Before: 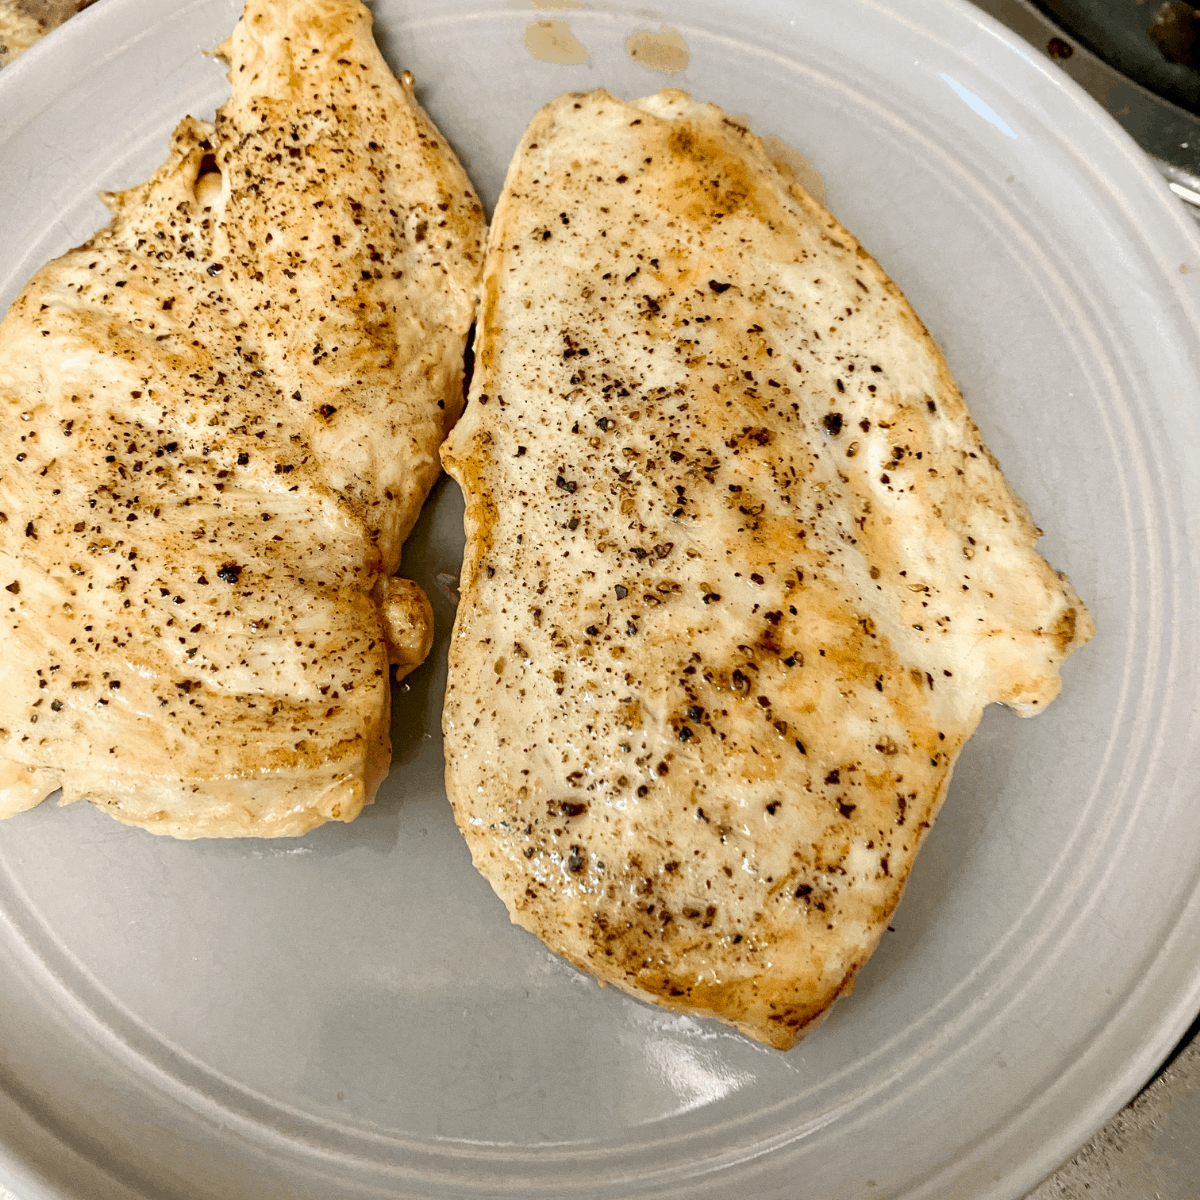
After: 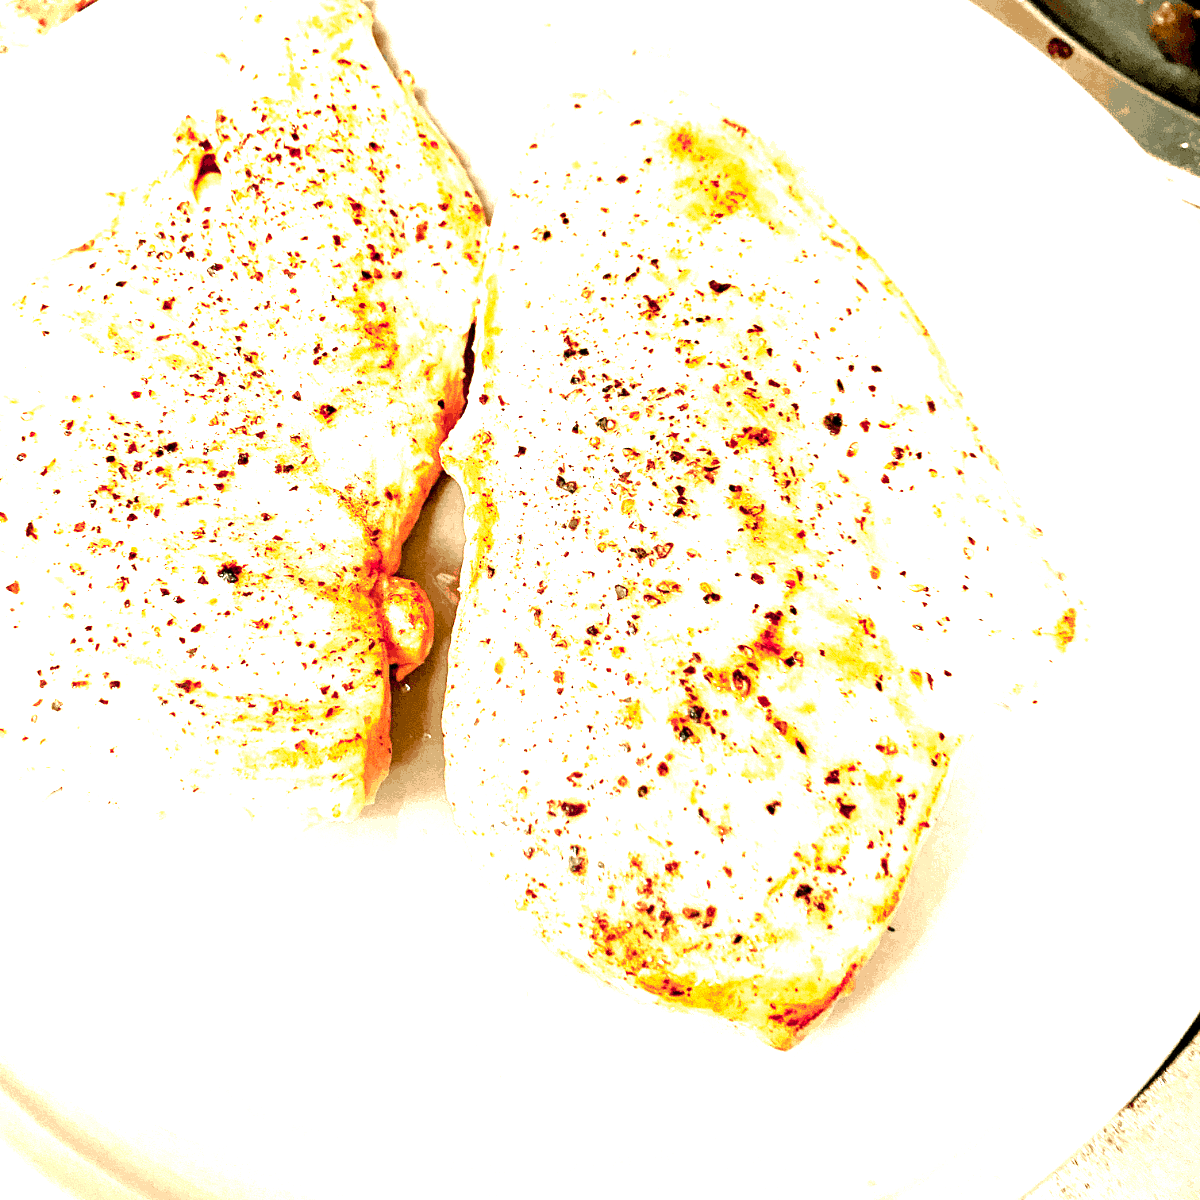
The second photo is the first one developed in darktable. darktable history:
exposure: black level correction 0.001, exposure 2.607 EV, compensate exposure bias true, compensate highlight preservation false
color zones: curves: ch1 [(0.235, 0.558) (0.75, 0.5)]; ch2 [(0.25, 0.462) (0.749, 0.457)], mix 40.67%
velvia: strength 15%
